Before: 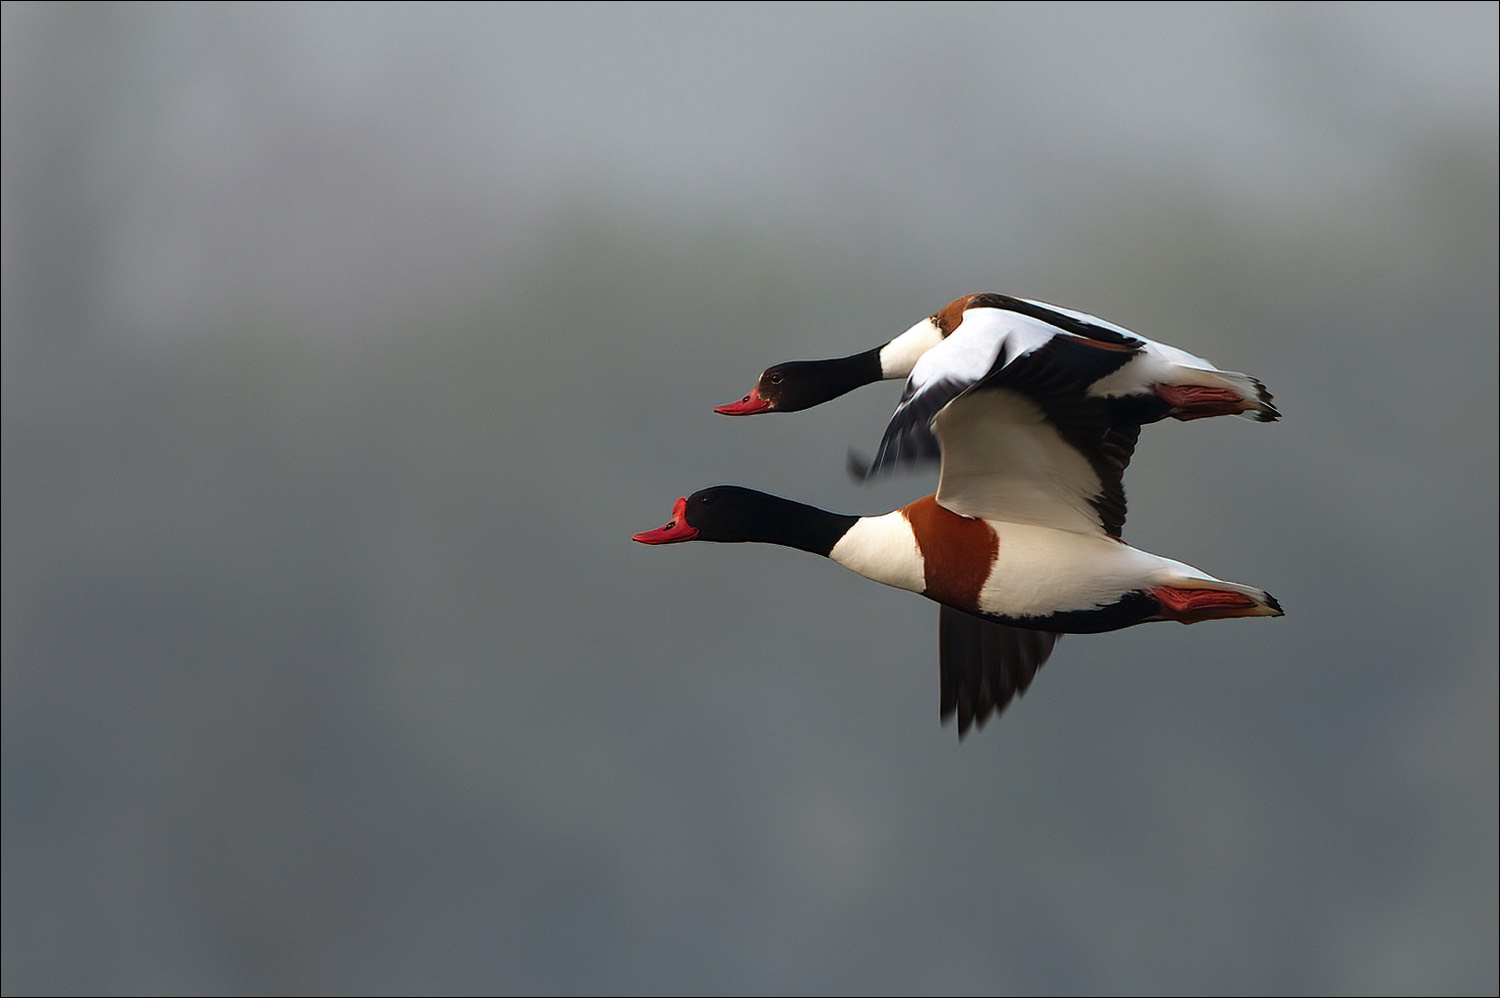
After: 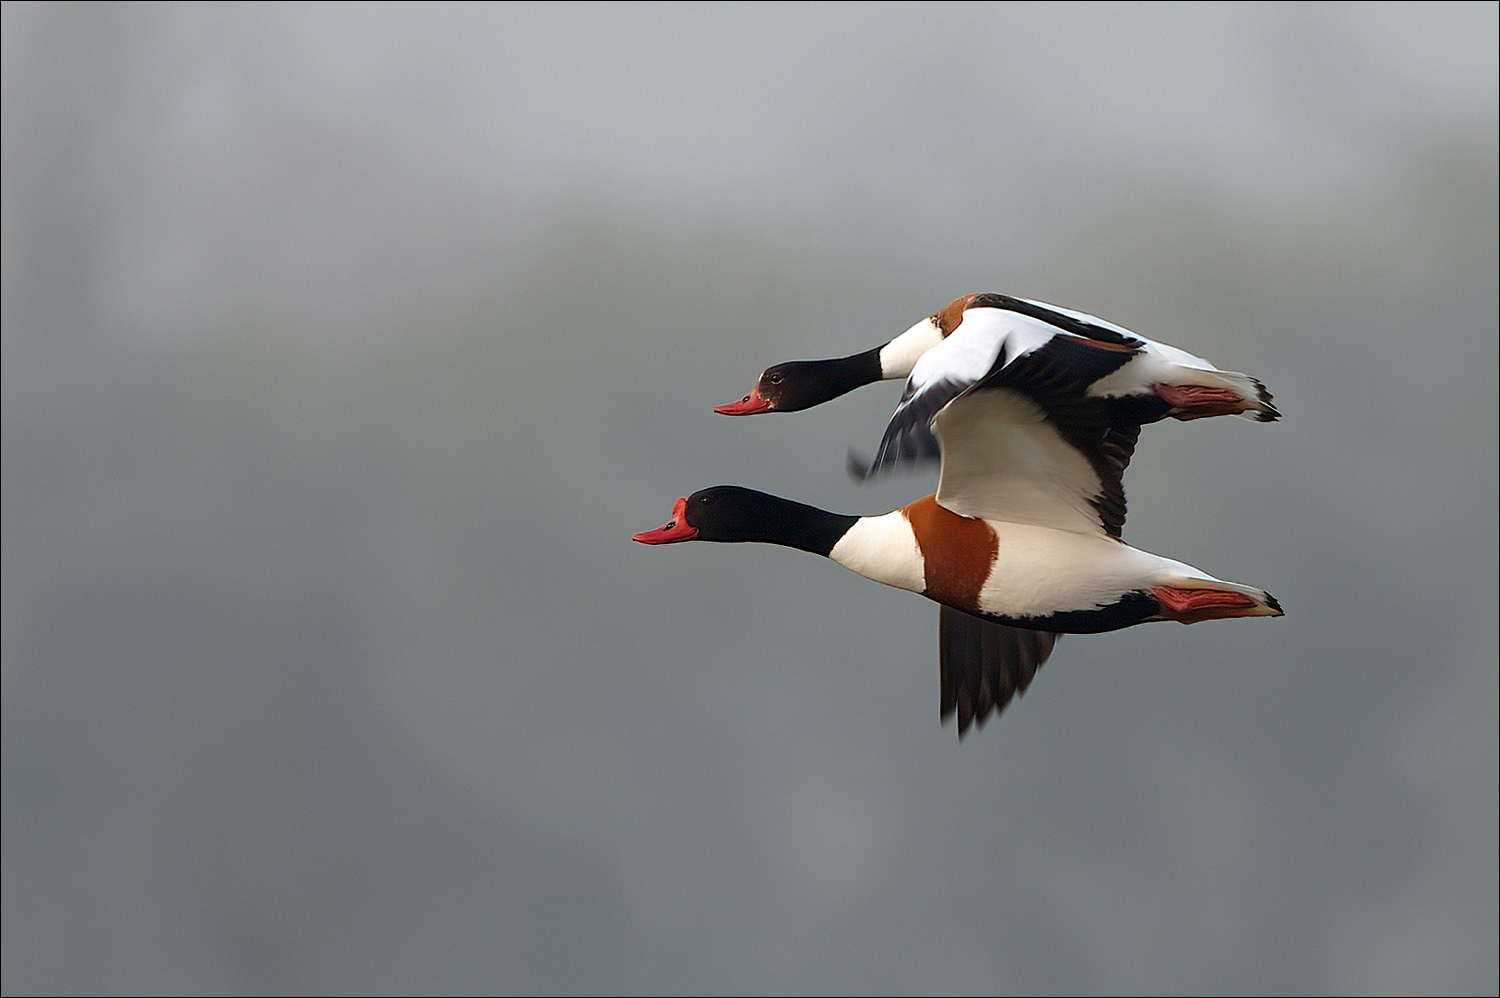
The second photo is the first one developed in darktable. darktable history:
sharpen: amount 0.217
